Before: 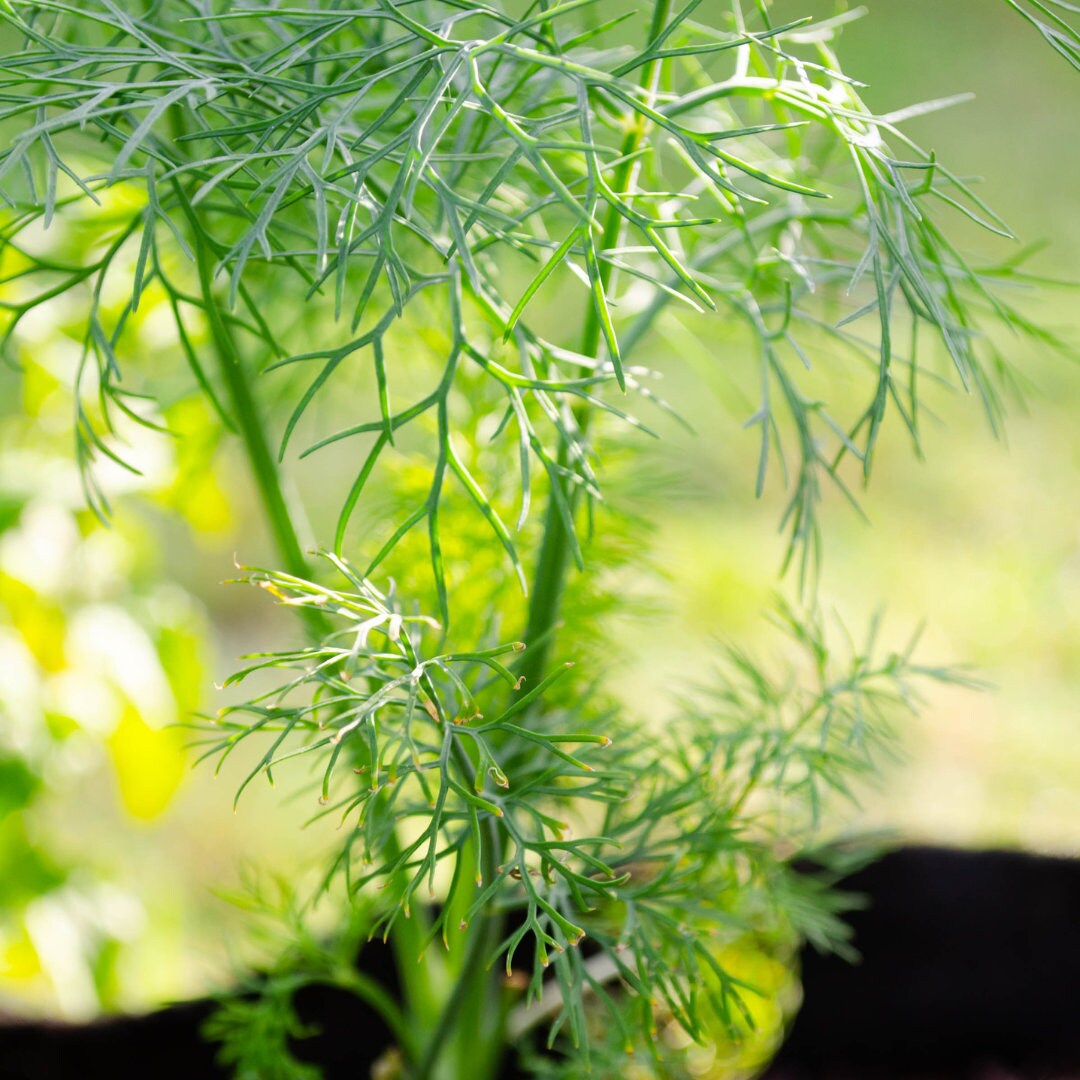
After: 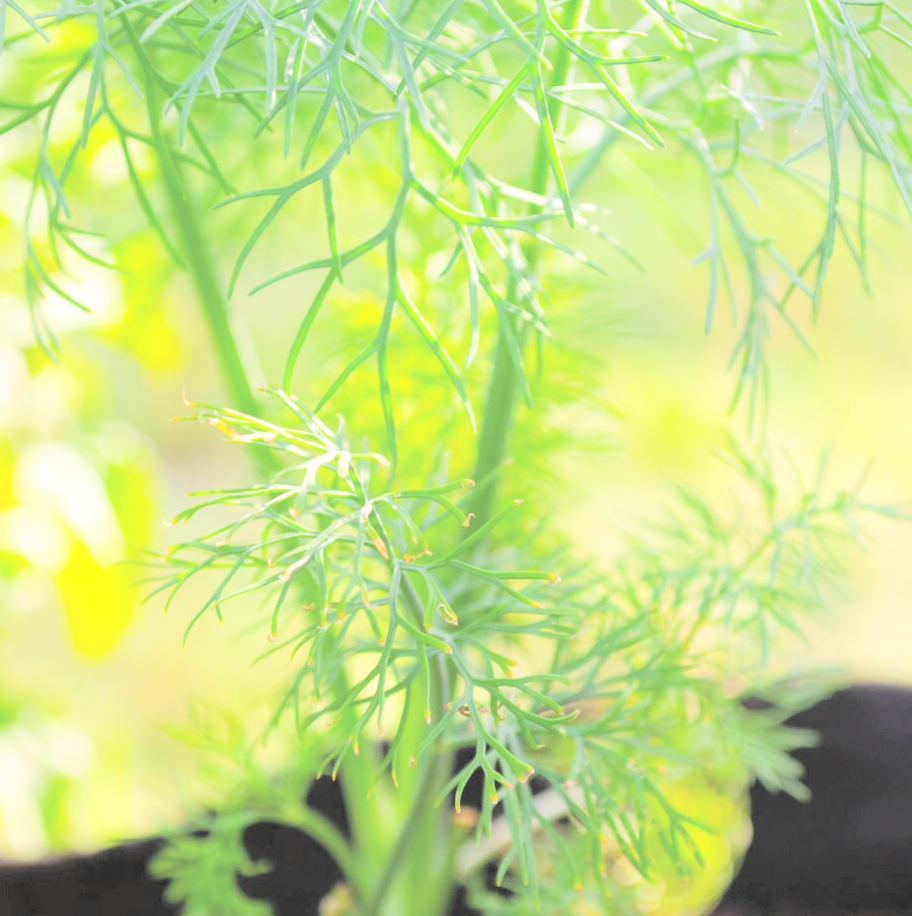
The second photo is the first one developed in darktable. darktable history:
contrast brightness saturation: brightness 0.997
crop and rotate: left 4.776%, top 15.173%, right 10.687%
